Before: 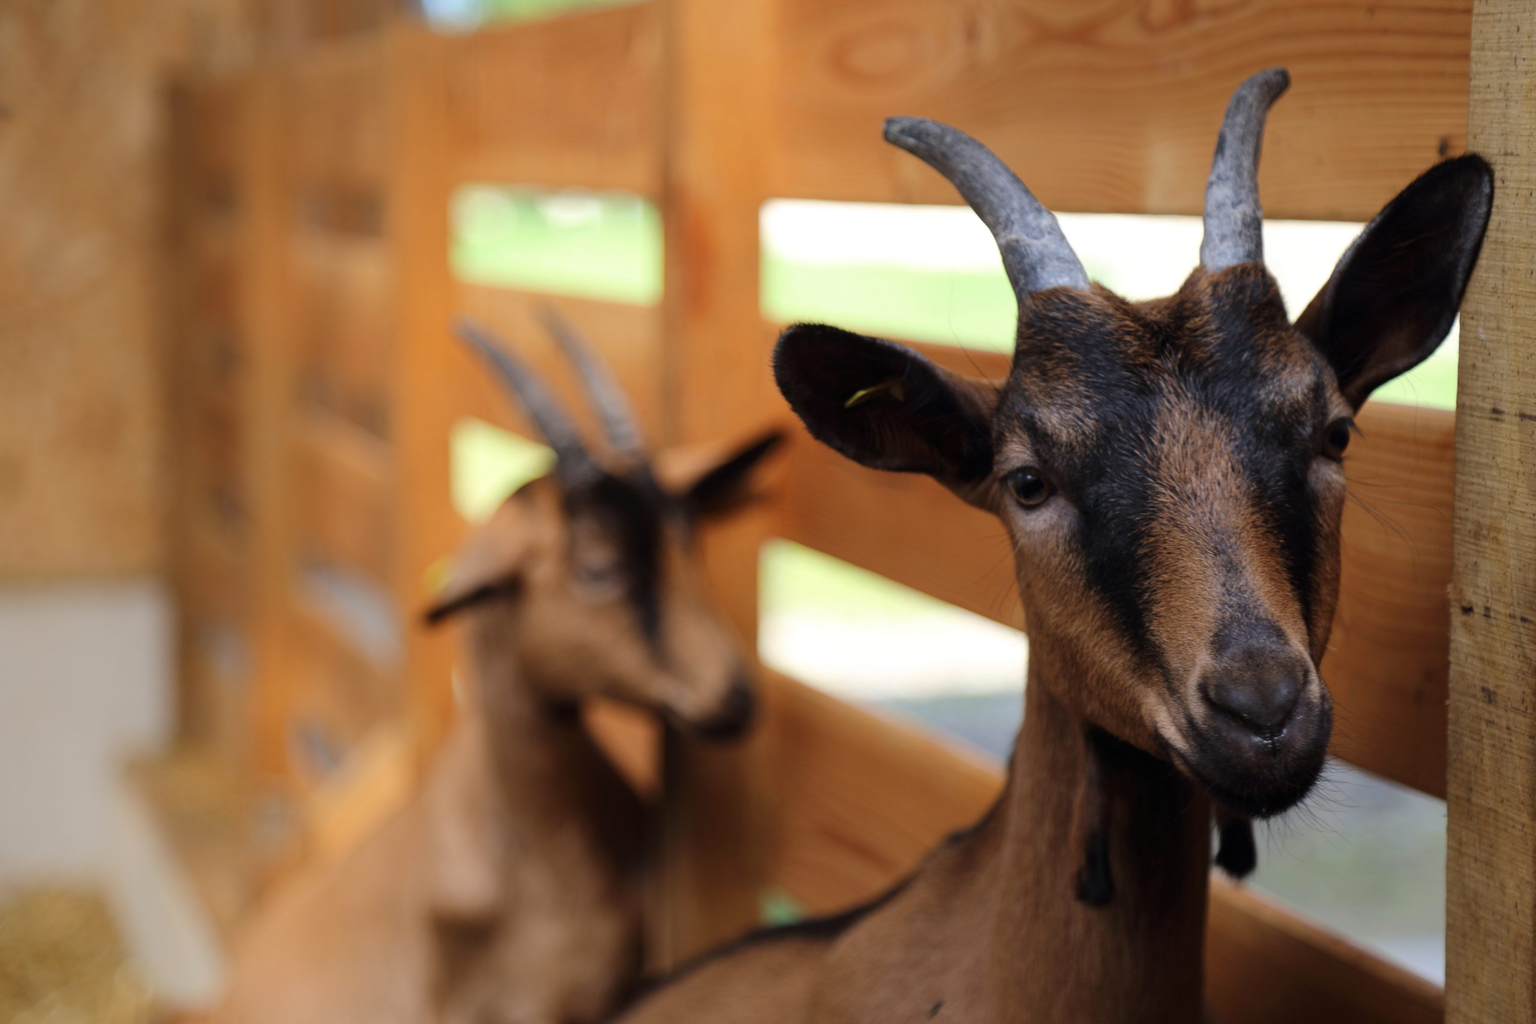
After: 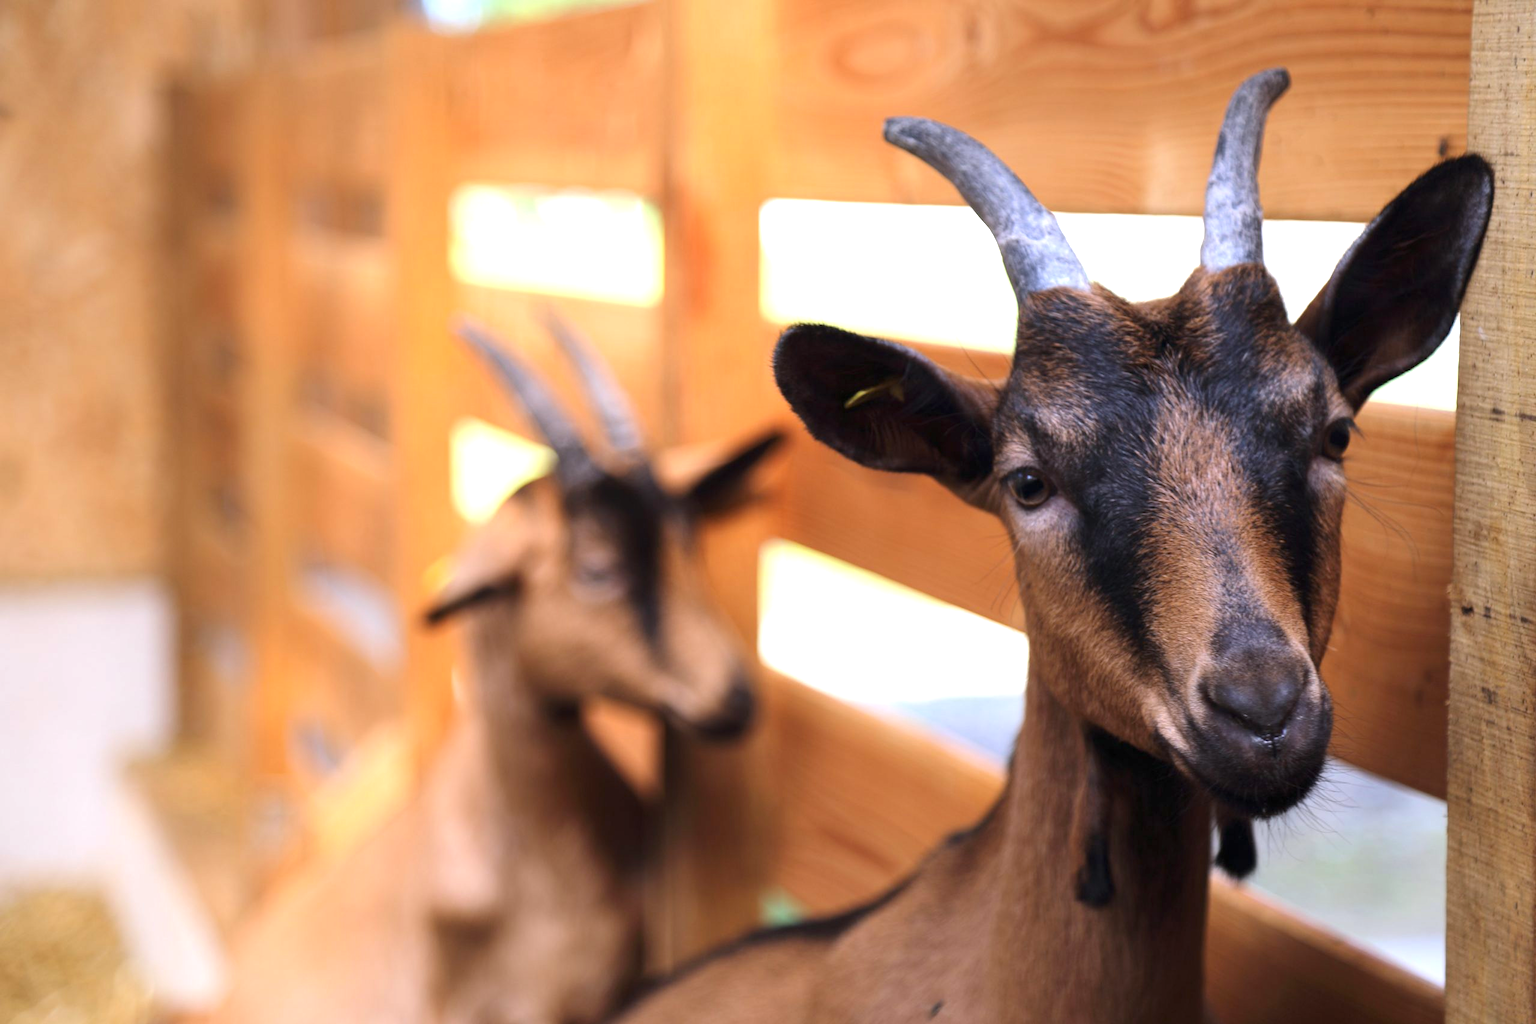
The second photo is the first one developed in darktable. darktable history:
exposure: exposure 1 EV, compensate highlight preservation false
white balance: red 1.004, blue 1.096
